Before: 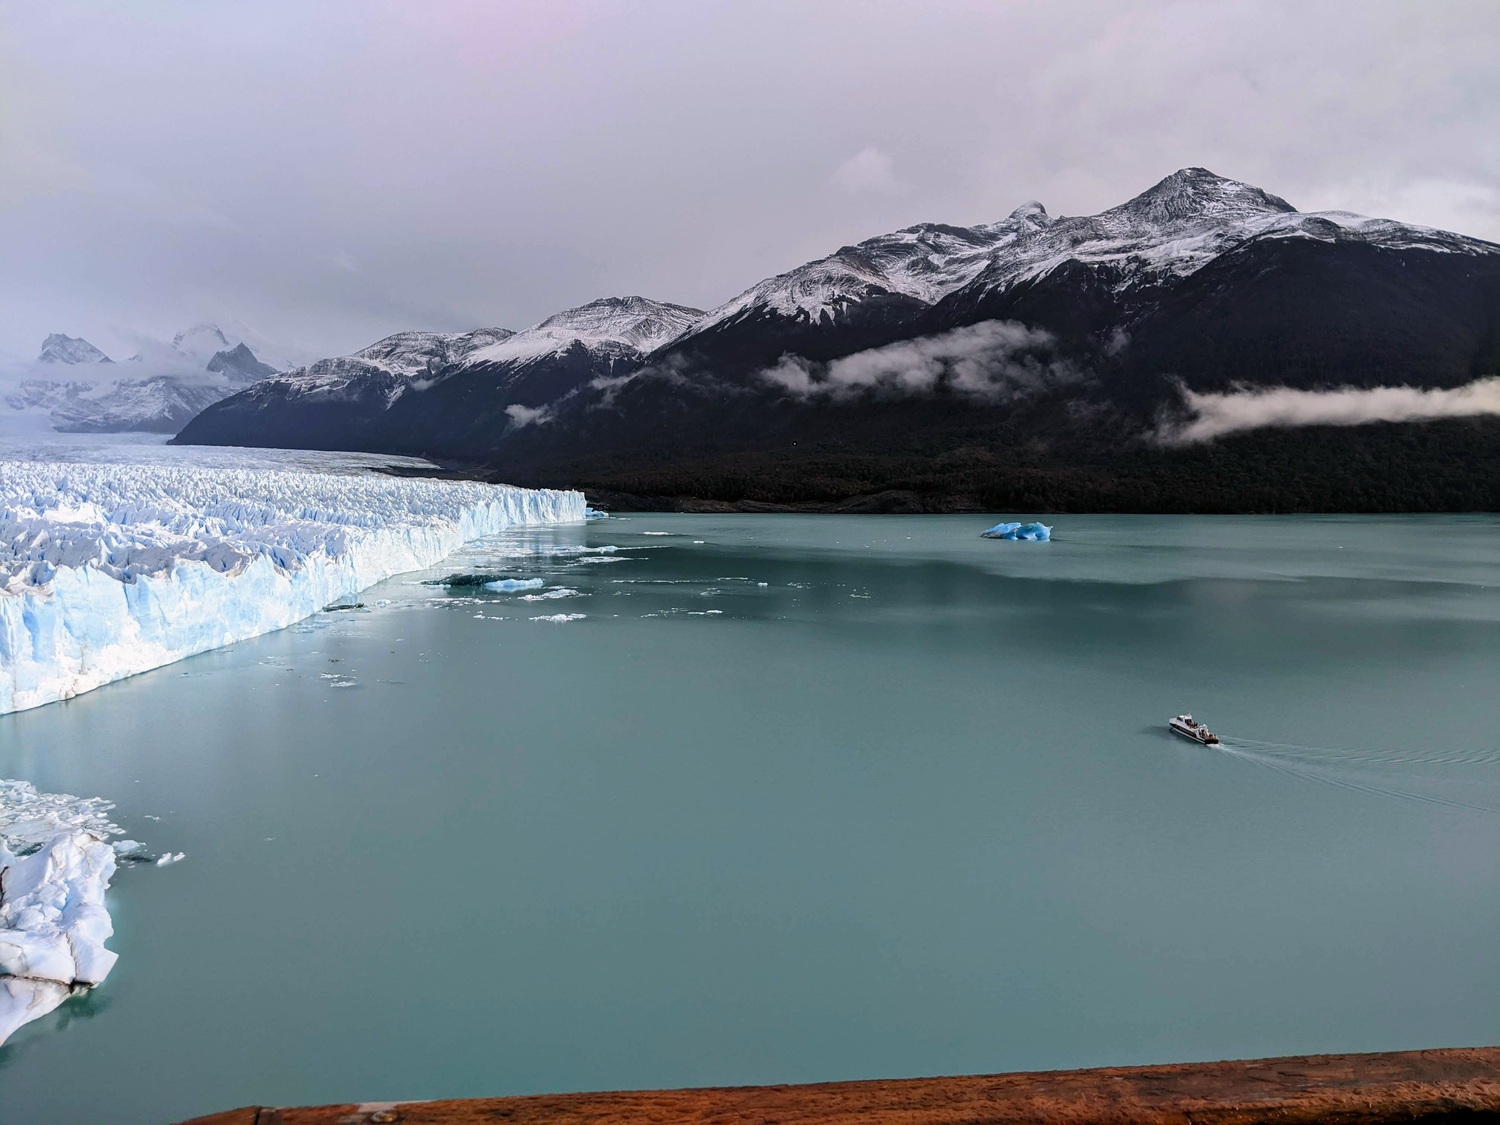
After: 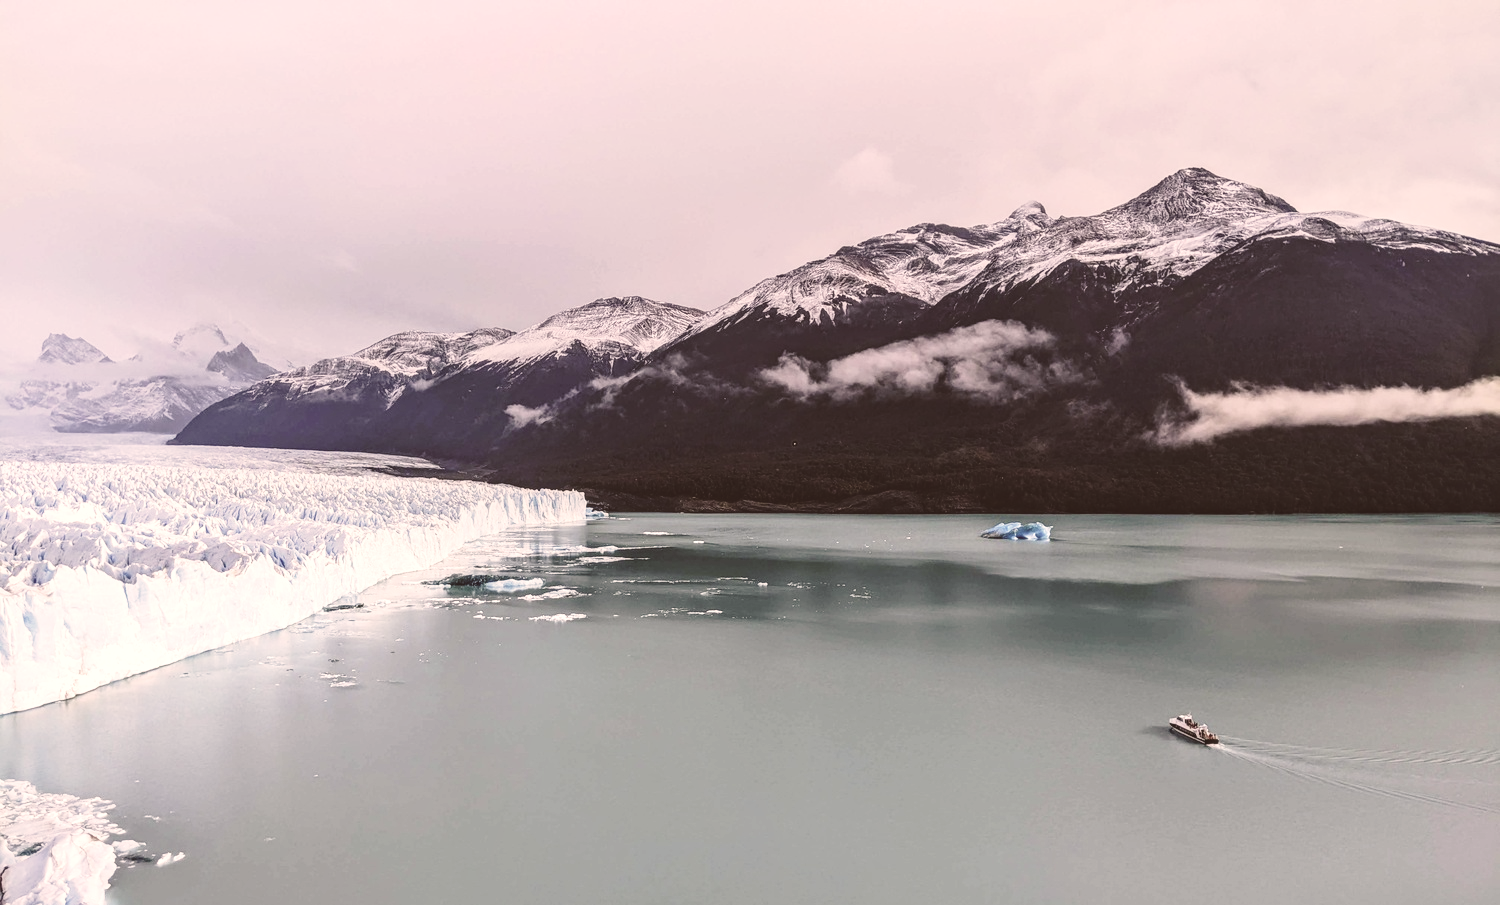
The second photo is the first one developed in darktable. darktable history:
exposure: black level correction -0.021, exposure -0.038 EV, compensate exposure bias true, compensate highlight preservation false
crop: bottom 19.547%
color correction: highlights a* 10.2, highlights b* 9.78, shadows a* 8.88, shadows b* 7.68, saturation 0.772
tone equalizer: on, module defaults
color zones: curves: ch0 [(0, 0.5) (0.143, 0.5) (0.286, 0.5) (0.429, 0.5) (0.571, 0.5) (0.714, 0.476) (0.857, 0.5) (1, 0.5)]; ch2 [(0, 0.5) (0.143, 0.5) (0.286, 0.5) (0.429, 0.5) (0.571, 0.5) (0.714, 0.487) (0.857, 0.5) (1, 0.5)]
base curve: curves: ch0 [(0, 0) (0.028, 0.03) (0.121, 0.232) (0.46, 0.748) (0.859, 0.968) (1, 1)], preserve colors none
local contrast: detail 130%
